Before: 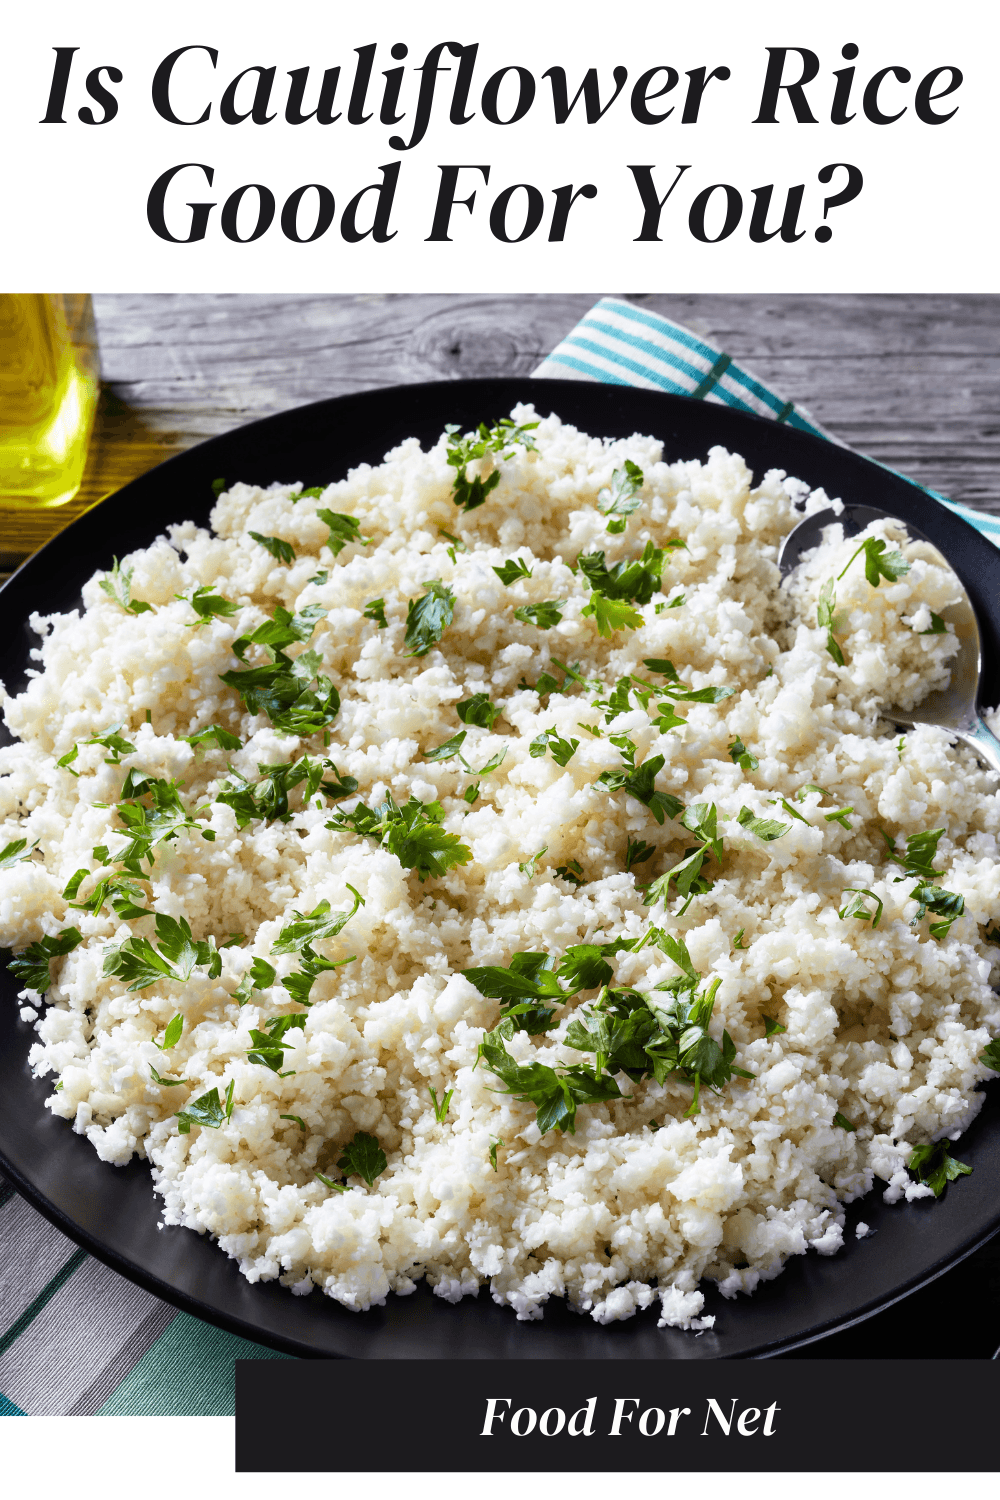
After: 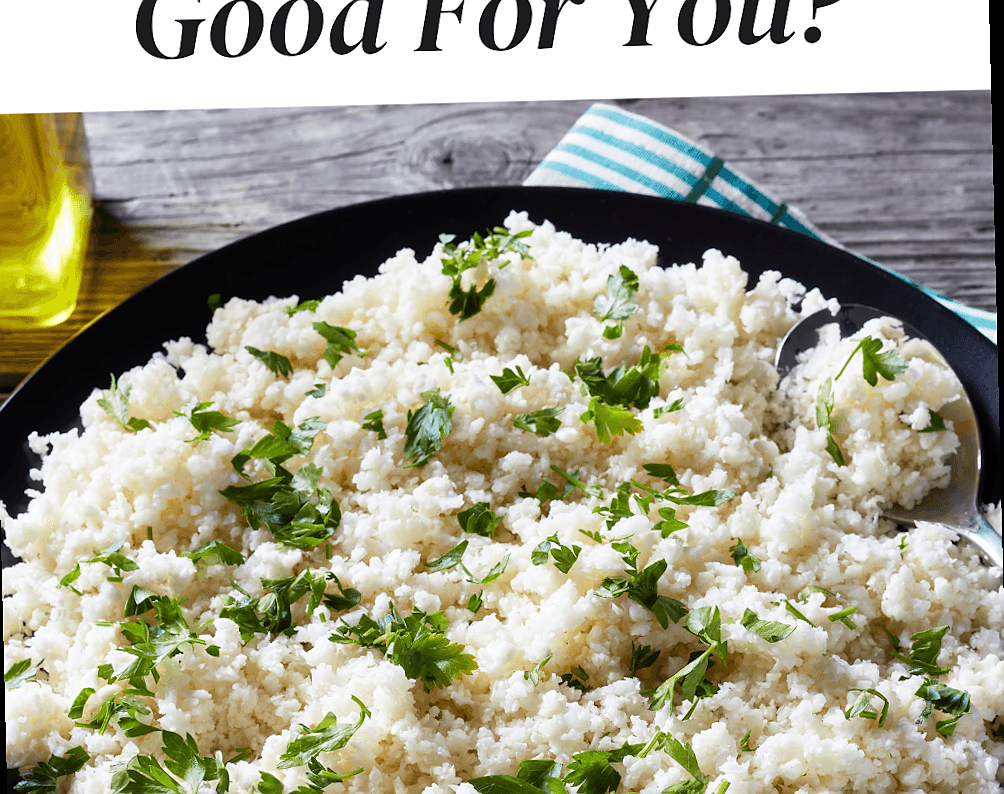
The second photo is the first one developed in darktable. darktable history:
sharpen: radius 0.969, amount 0.604
crop and rotate: top 10.605%, bottom 33.274%
rotate and perspective: rotation -1.42°, crop left 0.016, crop right 0.984, crop top 0.035, crop bottom 0.965
haze removal: adaptive false
